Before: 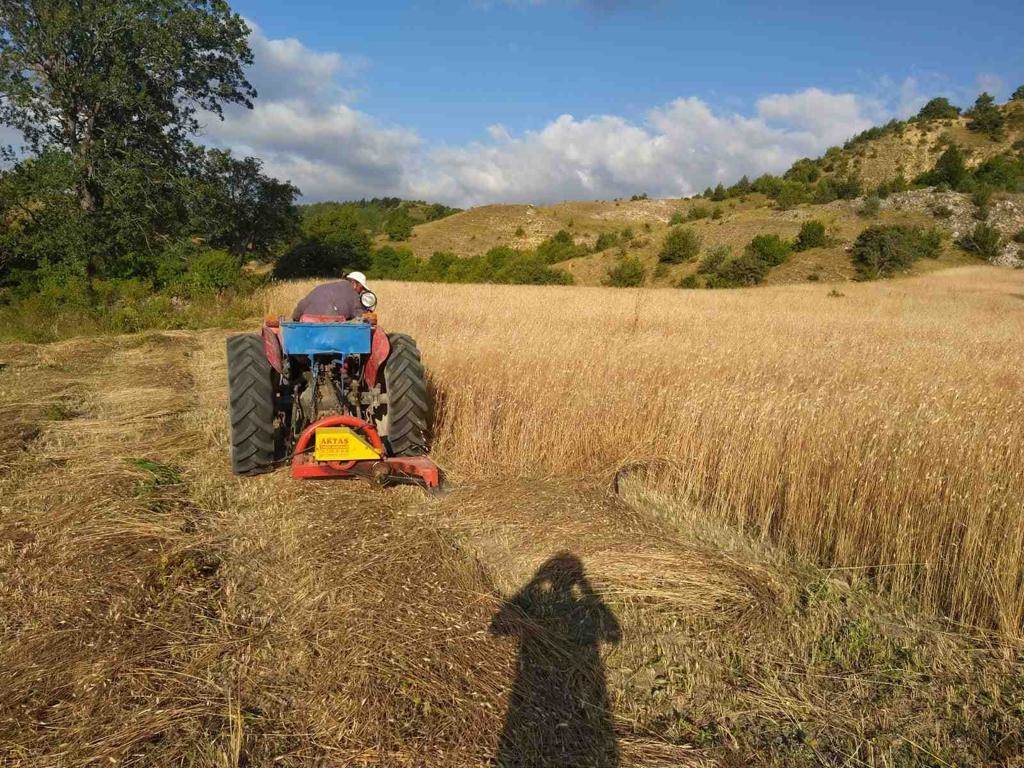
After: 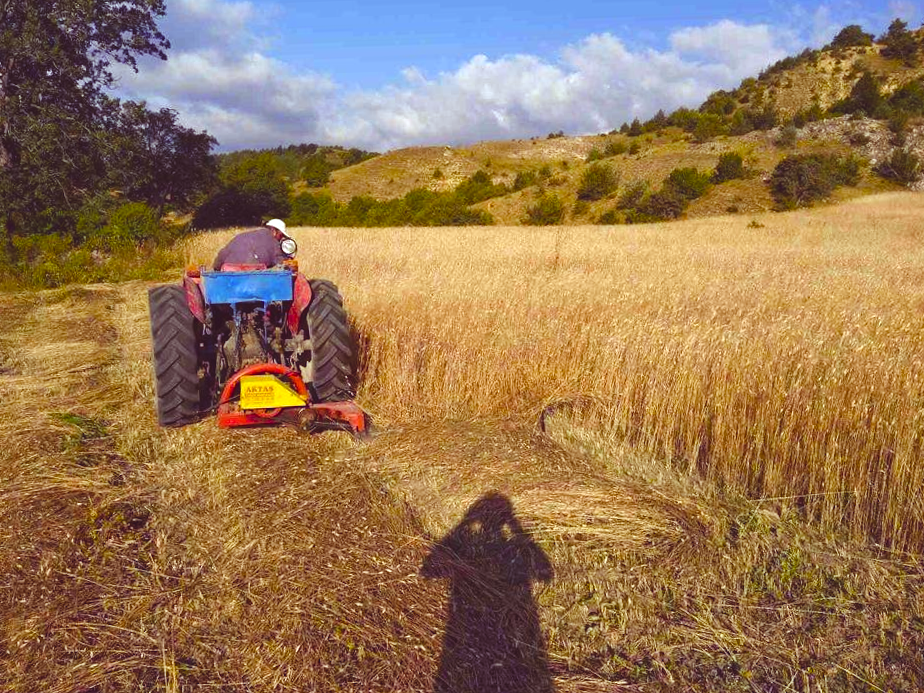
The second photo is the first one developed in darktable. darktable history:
color balance rgb: shadows lift › luminance -21.66%, shadows lift › chroma 8.98%, shadows lift › hue 283.37°, power › chroma 1.55%, power › hue 25.59°, highlights gain › luminance 6.08%, highlights gain › chroma 2.55%, highlights gain › hue 90°, global offset › luminance -0.87%, perceptual saturation grading › global saturation 27.49%, perceptual saturation grading › highlights -28.39%, perceptual saturation grading › mid-tones 15.22%, perceptual saturation grading › shadows 33.98%, perceptual brilliance grading › highlights 10%, perceptual brilliance grading › mid-tones 5%
exposure: black level correction -0.025, exposure -0.117 EV, compensate highlight preservation false
white balance: red 0.926, green 1.003, blue 1.133
crop and rotate: angle 1.96°, left 5.673%, top 5.673%
